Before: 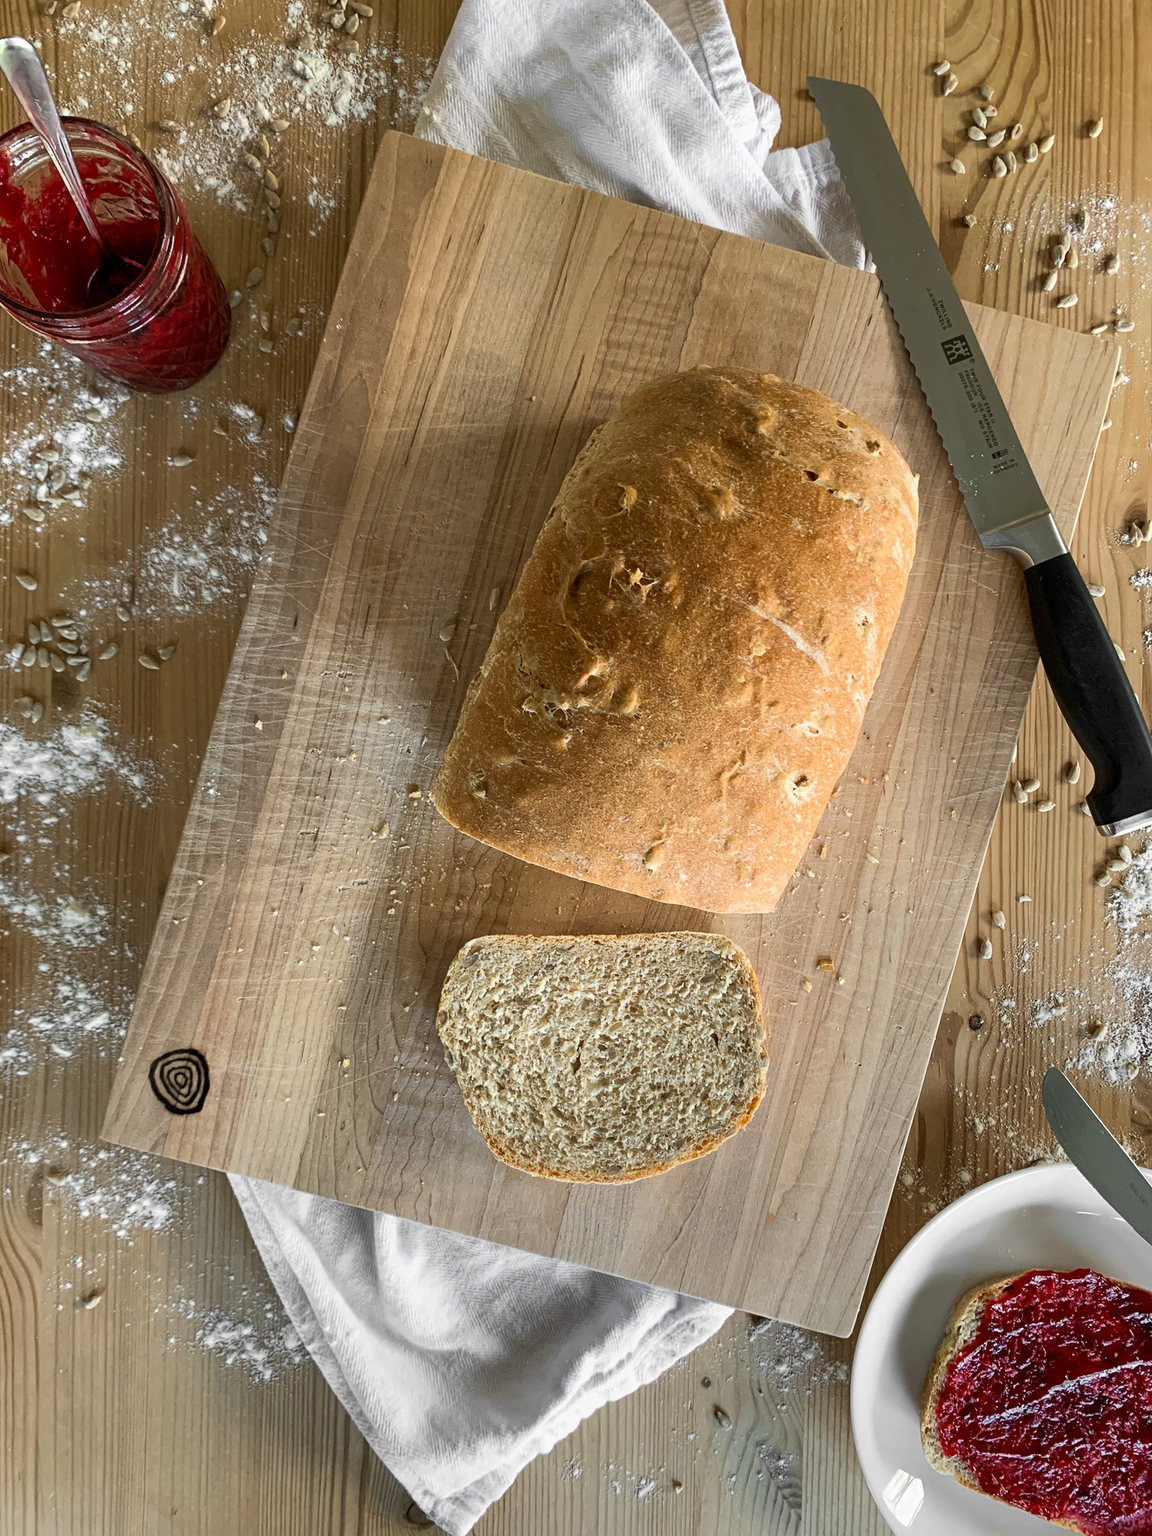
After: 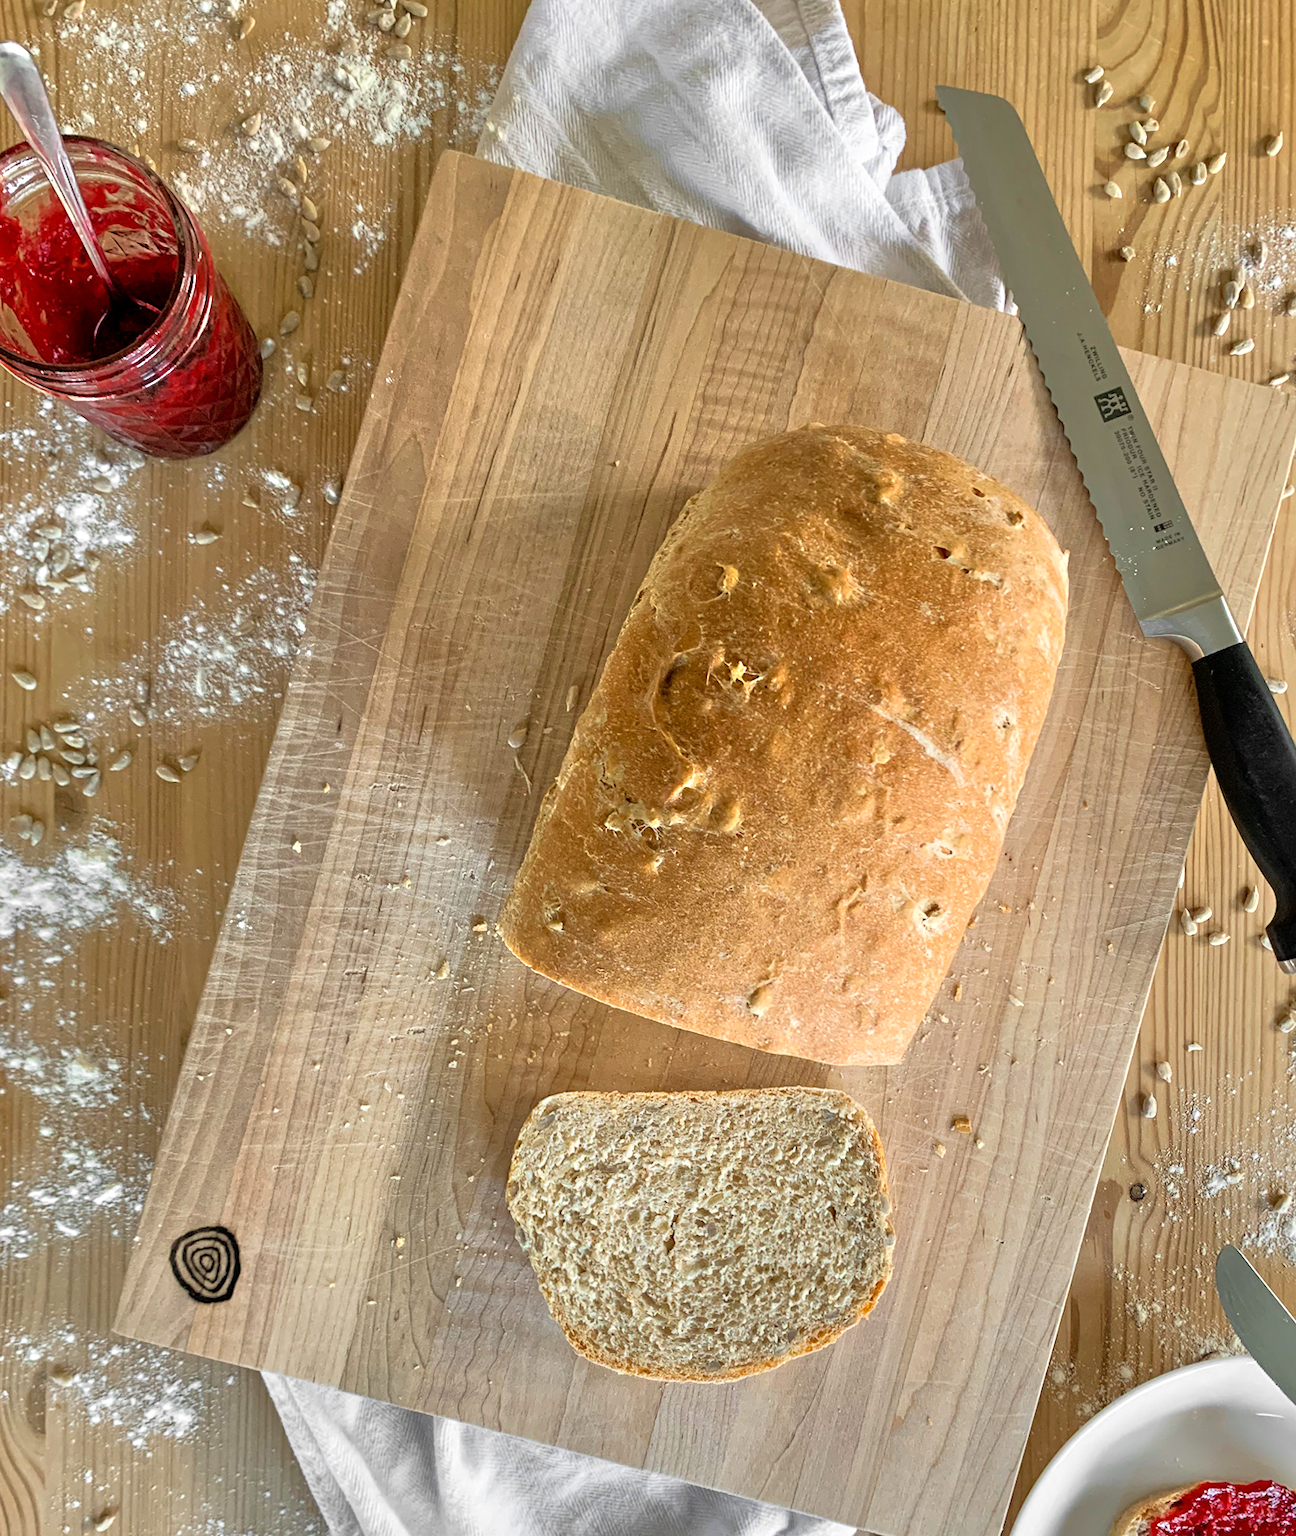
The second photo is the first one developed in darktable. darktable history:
tone equalizer: -7 EV 0.15 EV, -6 EV 0.6 EV, -5 EV 1.15 EV, -4 EV 1.33 EV, -3 EV 1.15 EV, -2 EV 0.6 EV, -1 EV 0.15 EV, mask exposure compensation -0.5 EV
crop and rotate: angle 0.2°, left 0.275%, right 3.127%, bottom 14.18%
